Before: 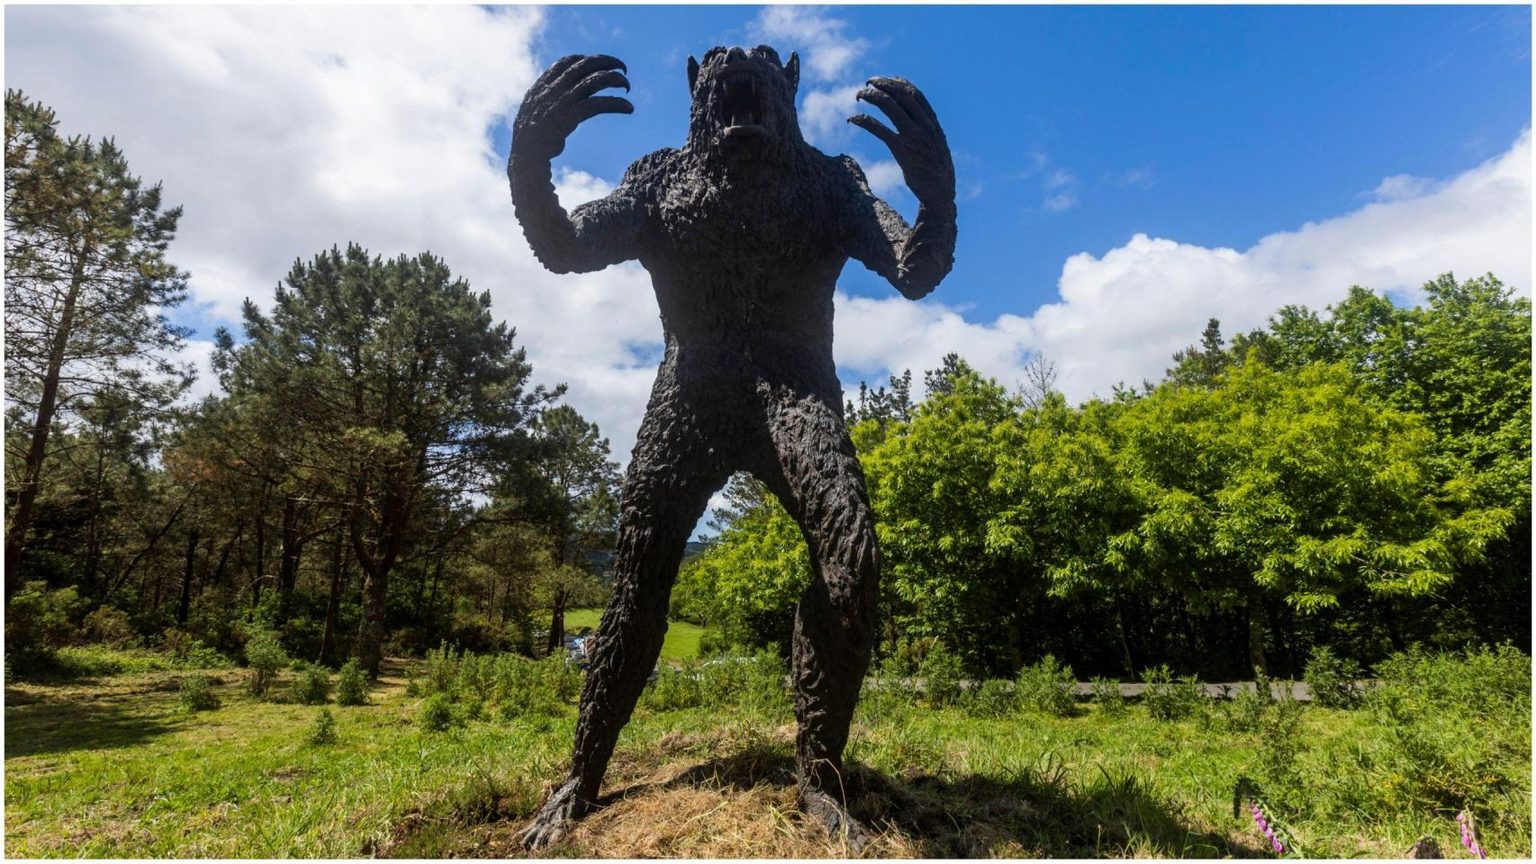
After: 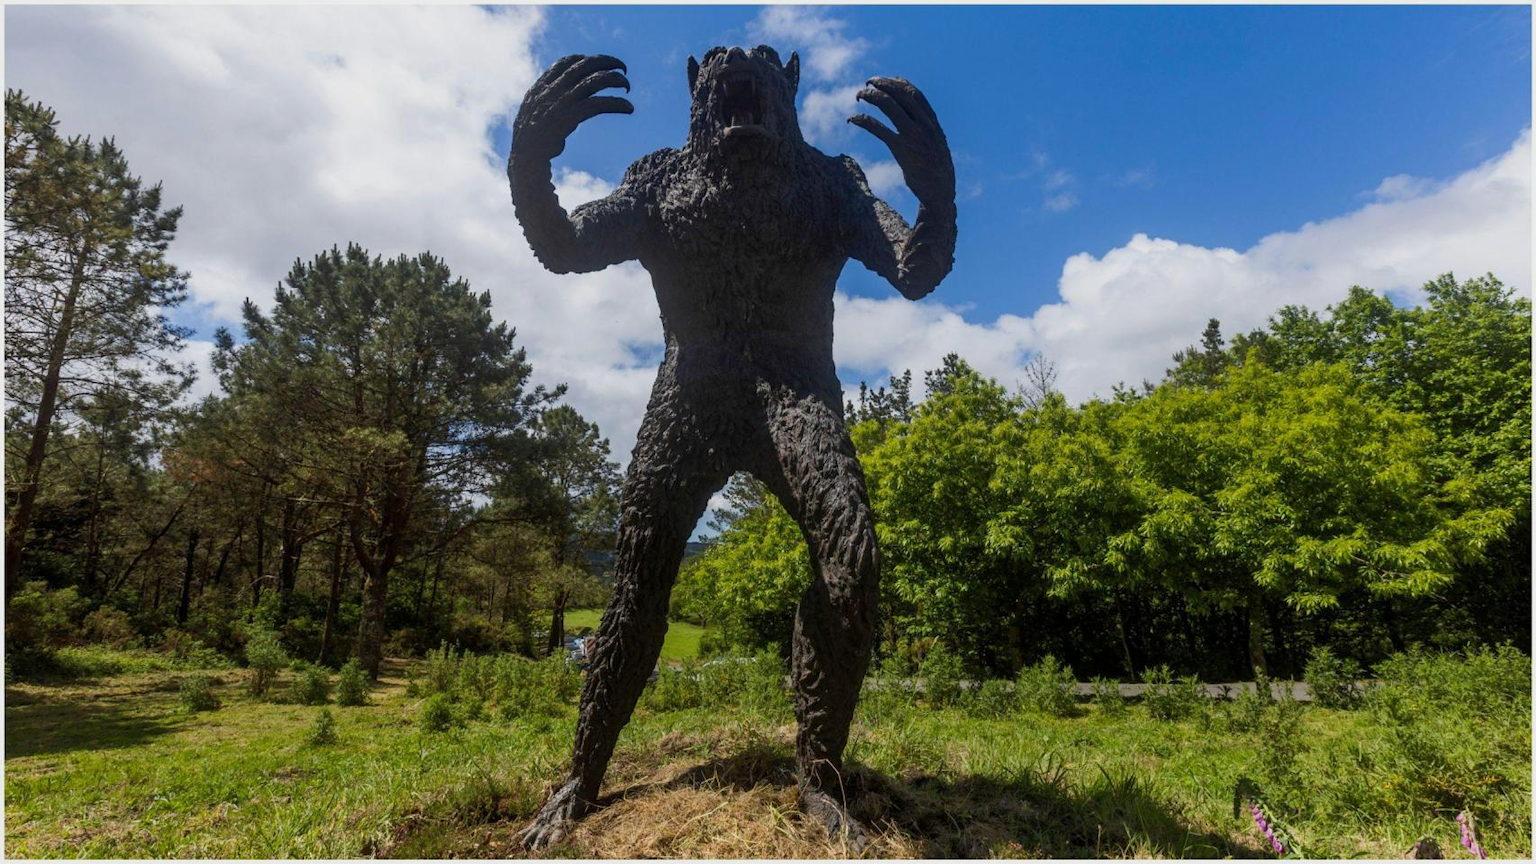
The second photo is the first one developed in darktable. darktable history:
tone equalizer: -8 EV 0.213 EV, -7 EV 0.419 EV, -6 EV 0.399 EV, -5 EV 0.274 EV, -3 EV -0.245 EV, -2 EV -0.401 EV, -1 EV -0.394 EV, +0 EV -0.265 EV
